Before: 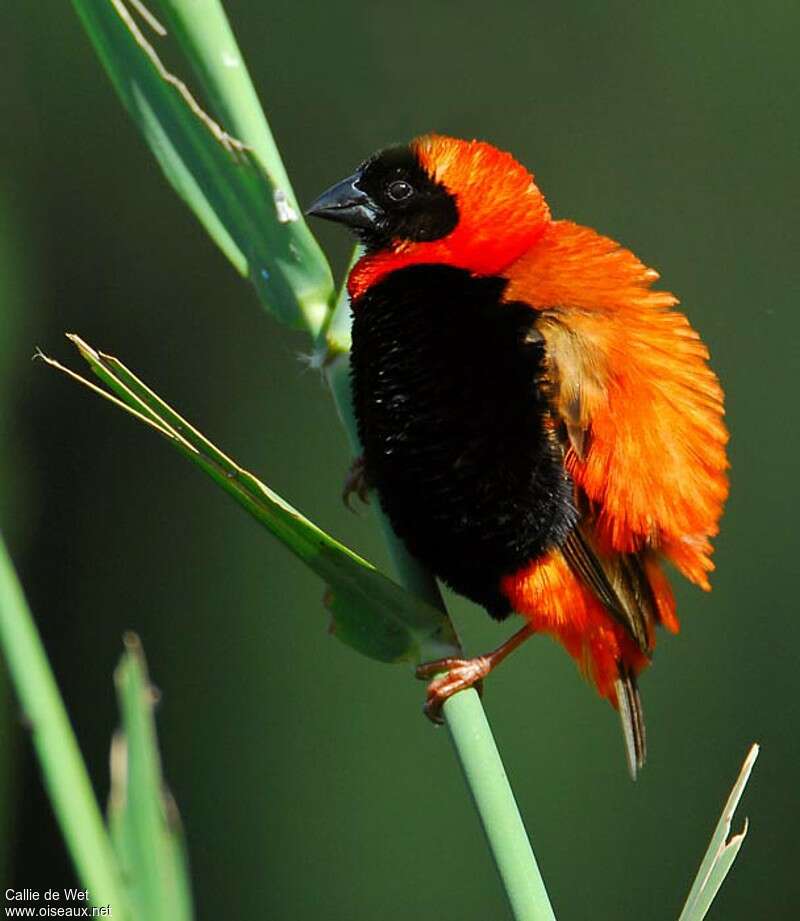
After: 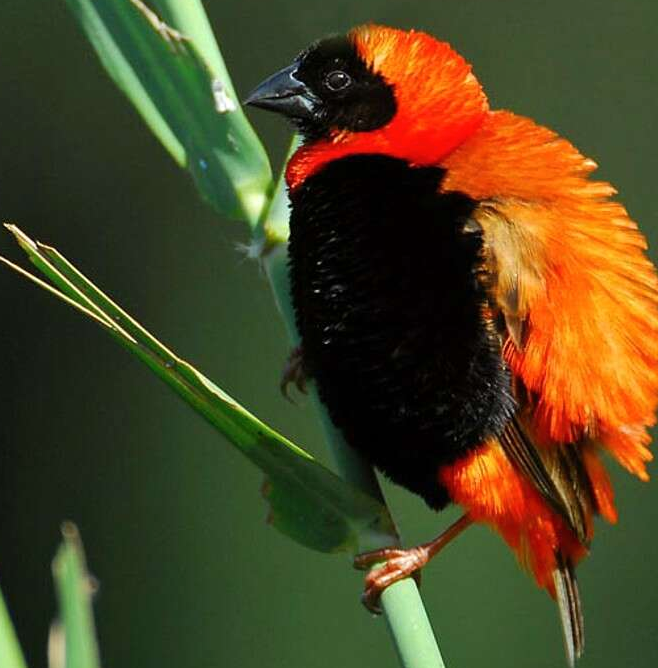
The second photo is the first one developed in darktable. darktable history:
crop: left 7.778%, top 12.001%, right 9.961%, bottom 15.433%
shadows and highlights: shadows 13.81, white point adjustment 1.31, highlights -1.13, shadows color adjustment 98.02%, highlights color adjustment 58.69%, soften with gaussian
